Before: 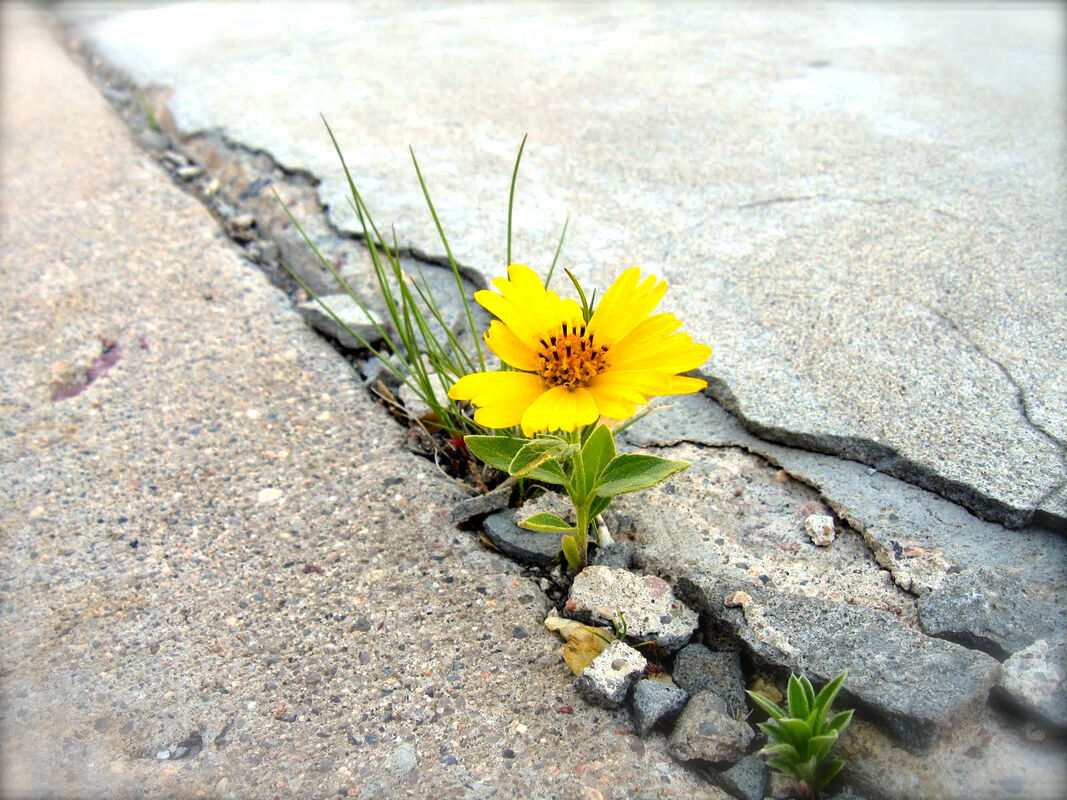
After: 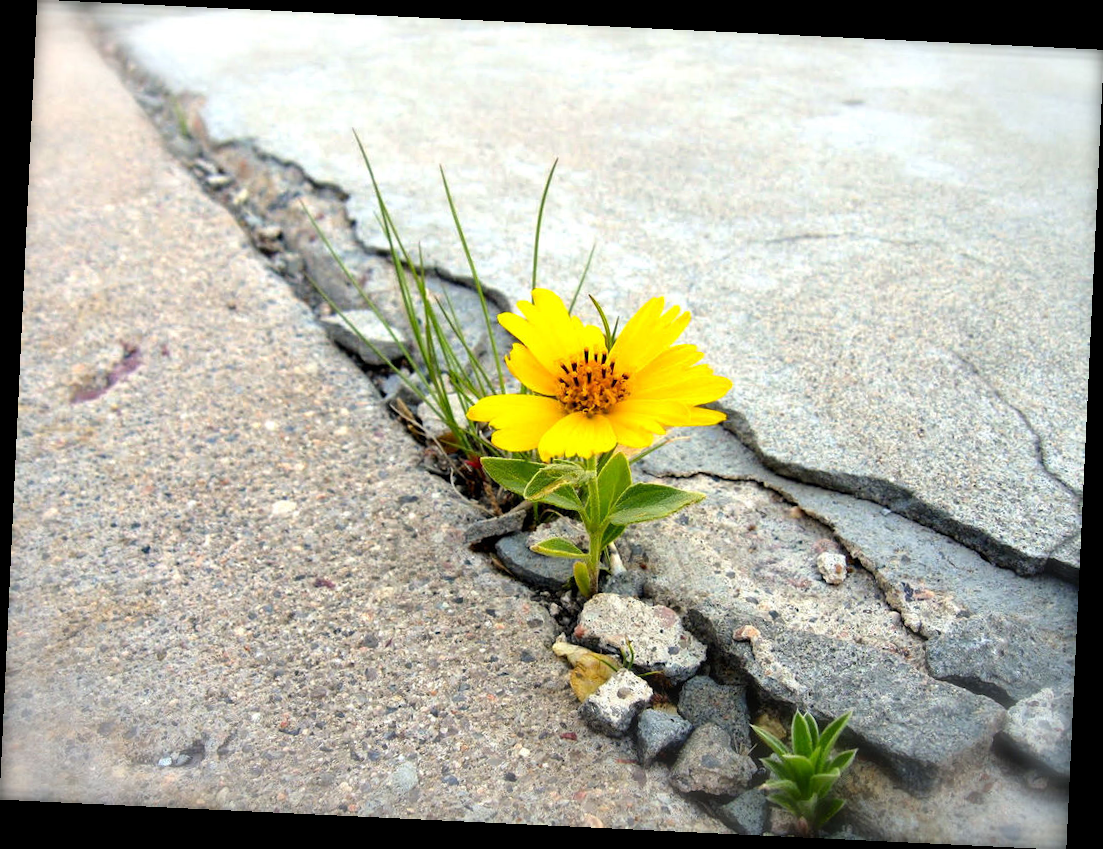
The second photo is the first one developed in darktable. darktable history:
crop and rotate: angle -2.7°
